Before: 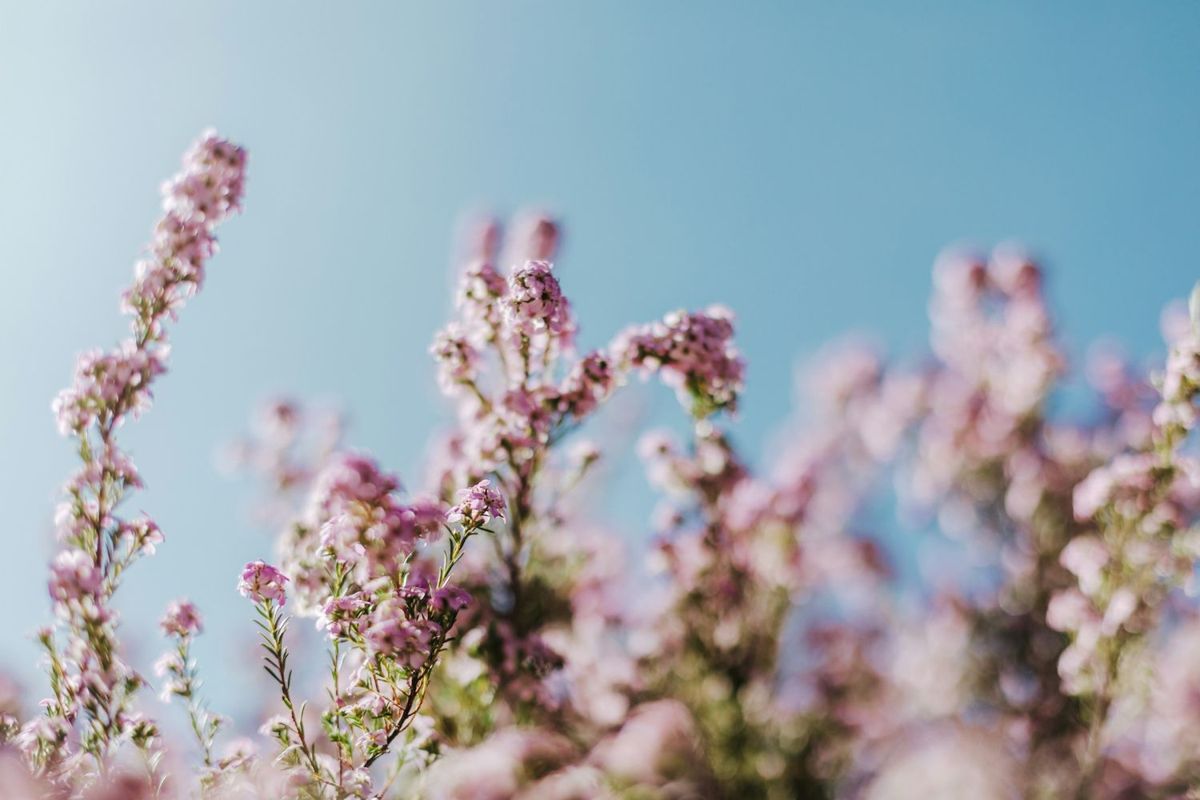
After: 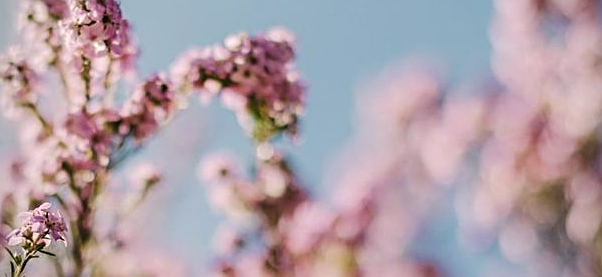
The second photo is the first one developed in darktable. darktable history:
color correction: highlights a* 7.34, highlights b* 4.37
sharpen: on, module defaults
crop: left 36.607%, top 34.735%, right 13.146%, bottom 30.611%
tone equalizer: -8 EV 0.06 EV, smoothing diameter 25%, edges refinement/feathering 10, preserve details guided filter
vignetting: fall-off radius 60.92%
